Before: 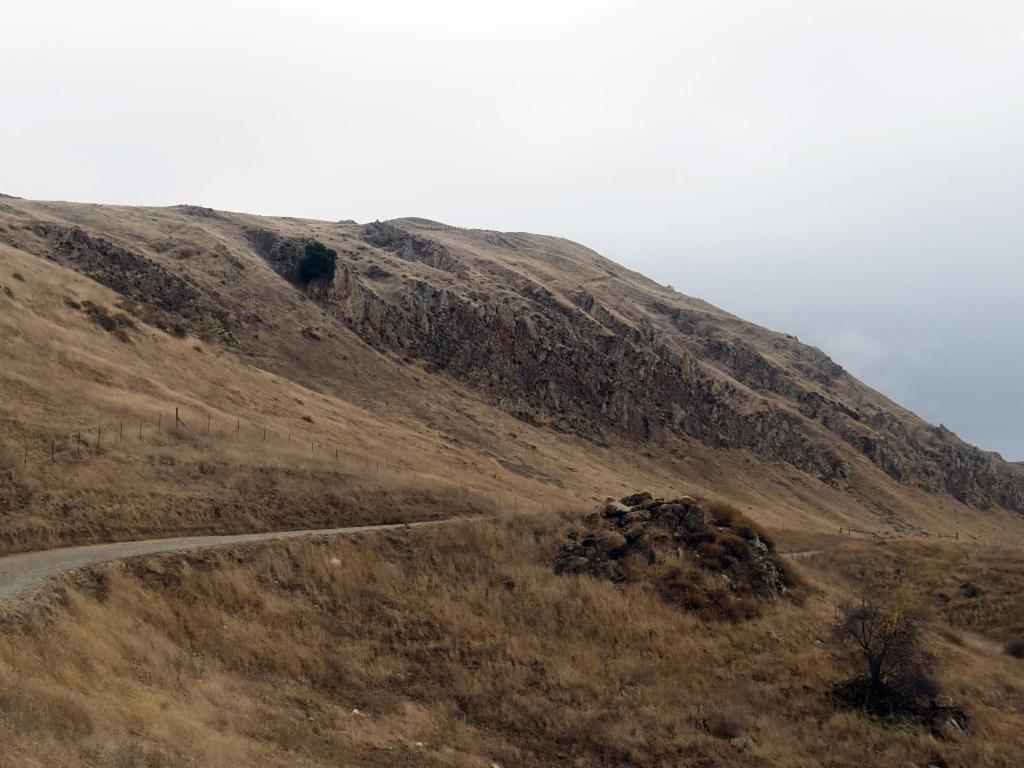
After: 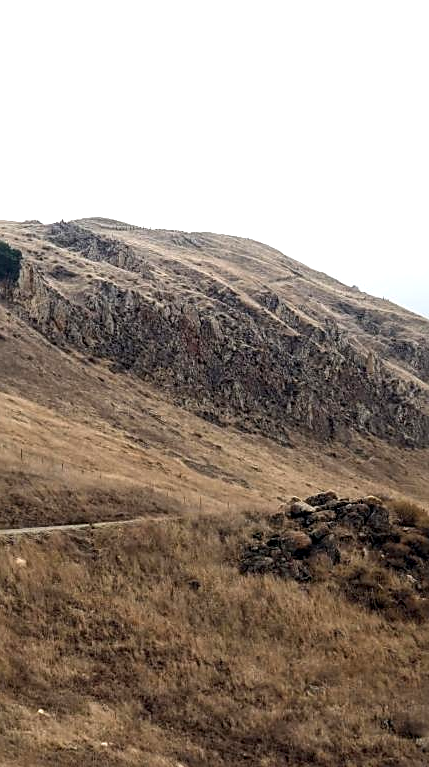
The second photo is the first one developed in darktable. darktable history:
local contrast: on, module defaults
exposure: black level correction 0, exposure 0.702 EV, compensate highlight preservation false
crop: left 30.85%, right 27.225%
sharpen: on, module defaults
